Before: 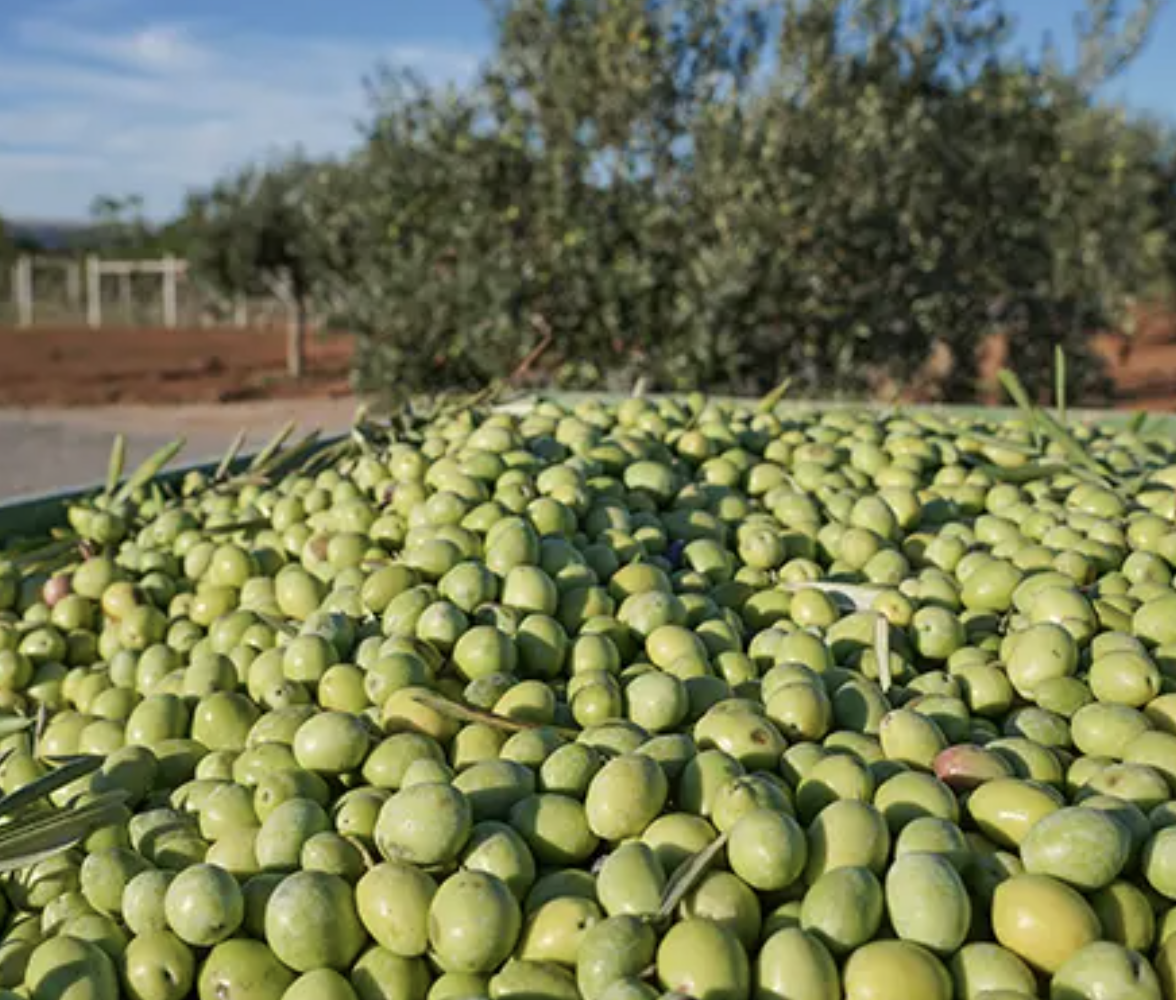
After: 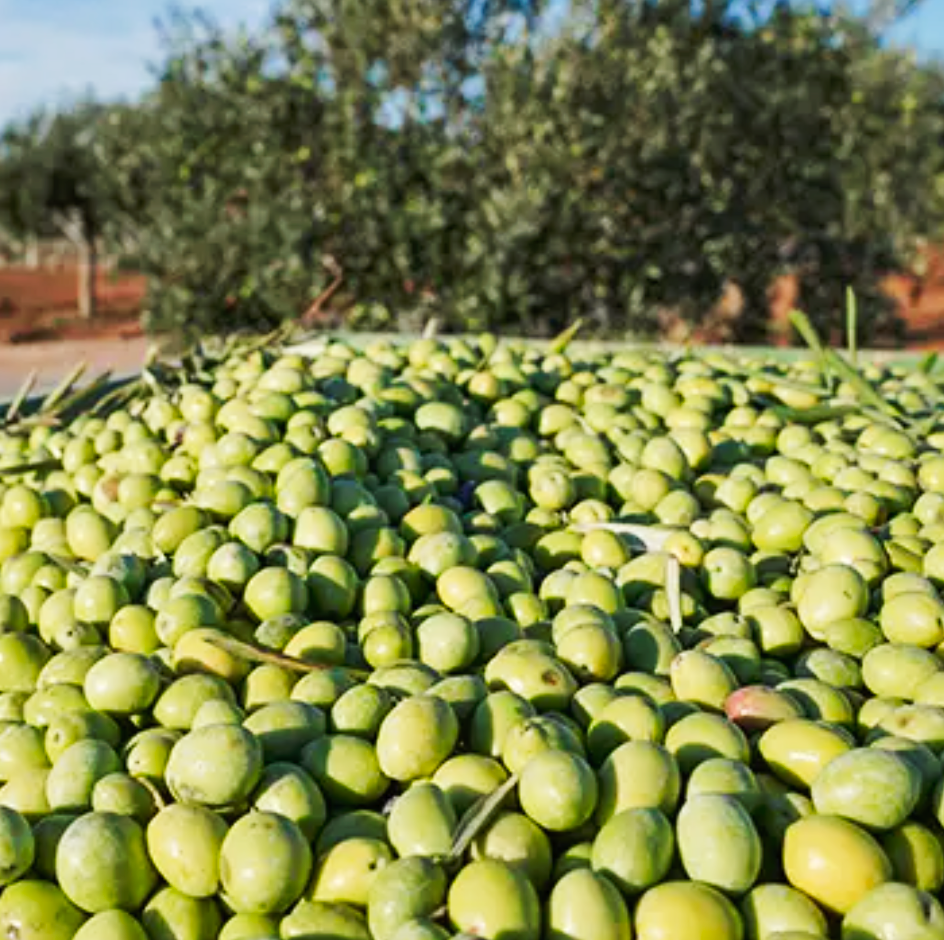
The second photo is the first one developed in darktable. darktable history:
tone curve: curves: ch0 [(0, 0) (0.003, 0.01) (0.011, 0.015) (0.025, 0.023) (0.044, 0.038) (0.069, 0.058) (0.1, 0.093) (0.136, 0.134) (0.177, 0.176) (0.224, 0.221) (0.277, 0.282) (0.335, 0.36) (0.399, 0.438) (0.468, 0.54) (0.543, 0.632) (0.623, 0.724) (0.709, 0.814) (0.801, 0.885) (0.898, 0.947) (1, 1)], preserve colors none
crop and rotate: left 17.932%, top 5.964%, right 1.756%
